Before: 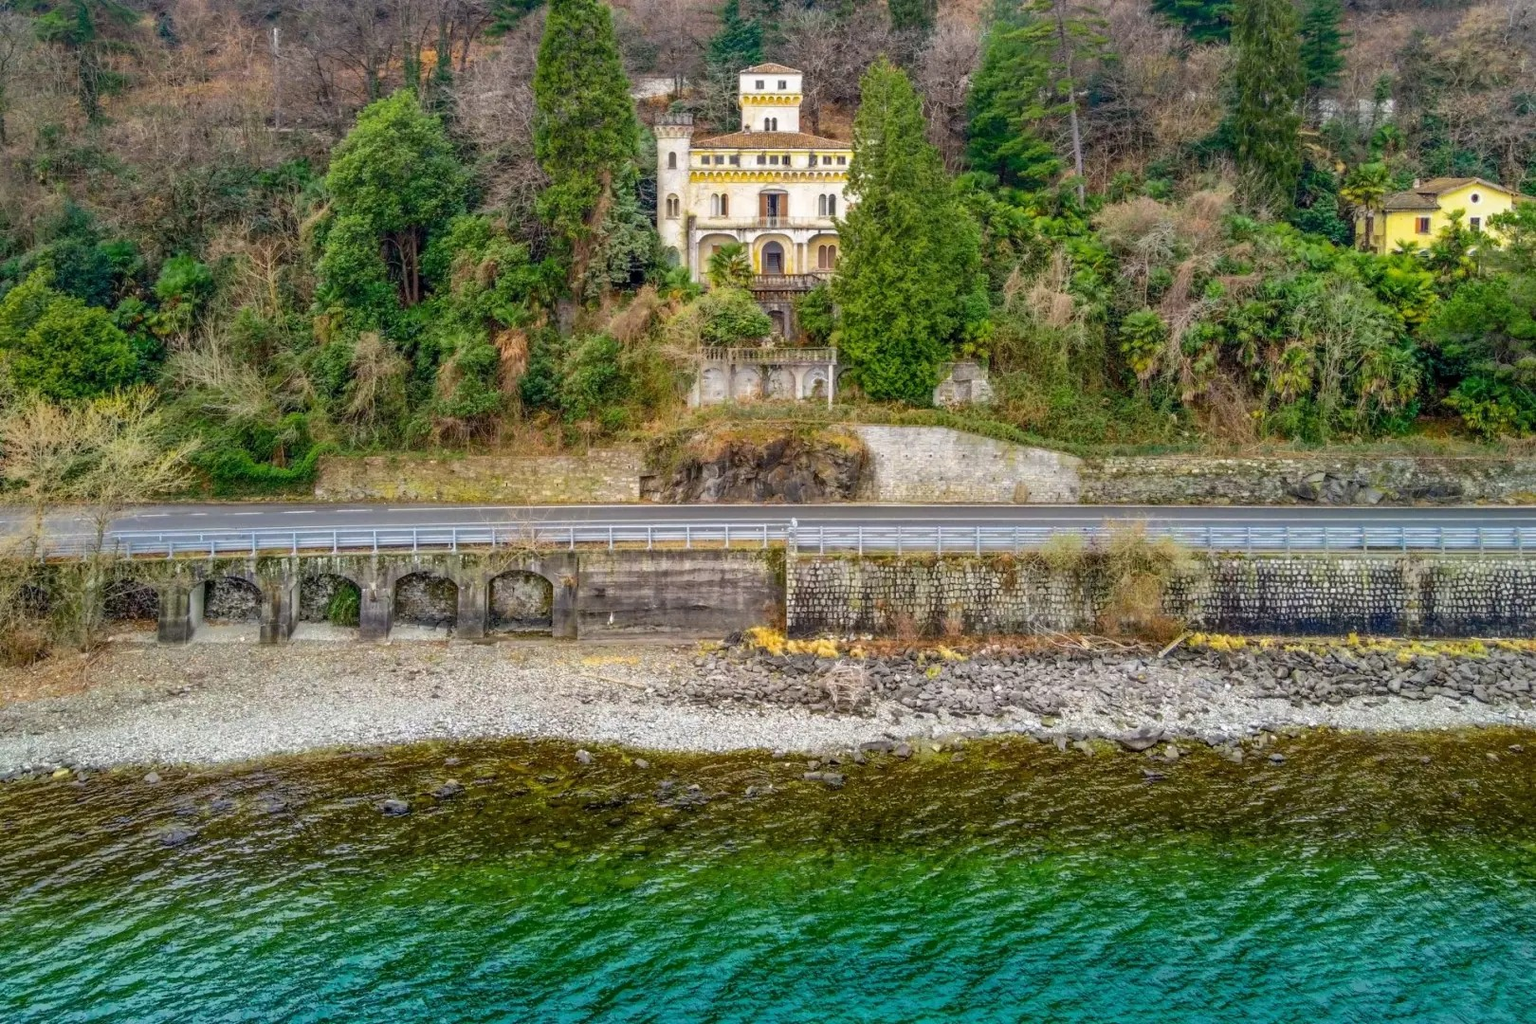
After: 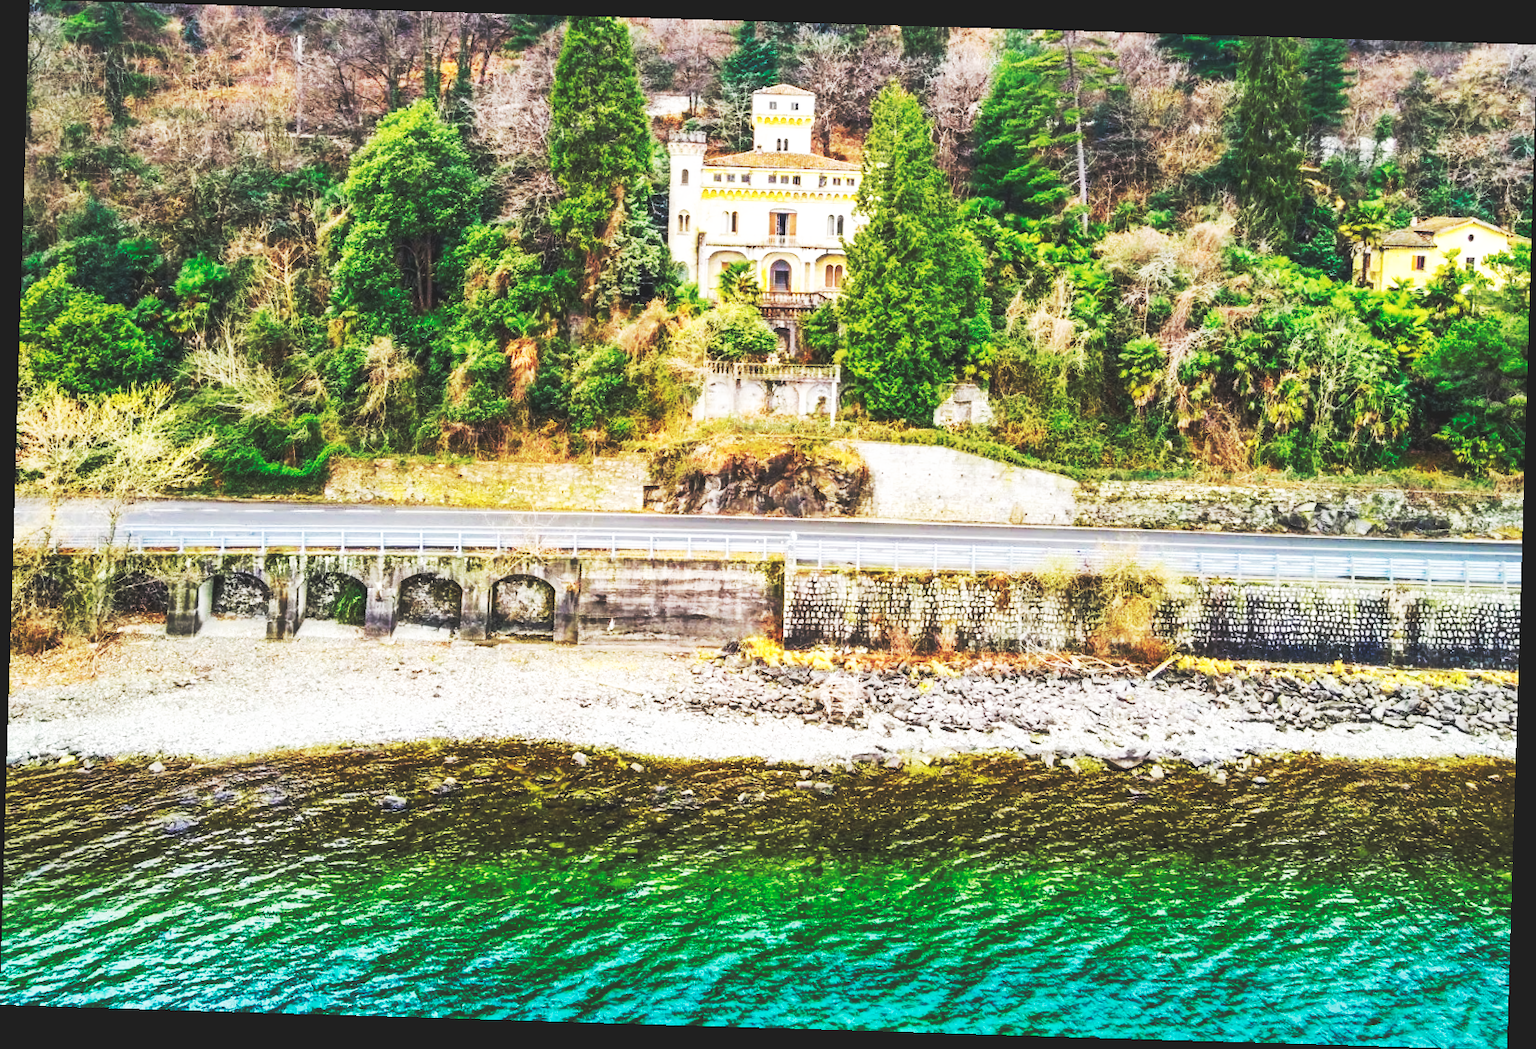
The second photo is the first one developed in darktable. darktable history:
color correction: saturation 0.85
base curve: curves: ch0 [(0, 0.015) (0.085, 0.116) (0.134, 0.298) (0.19, 0.545) (0.296, 0.764) (0.599, 0.982) (1, 1)], preserve colors none
rotate and perspective: rotation 1.72°, automatic cropping off
